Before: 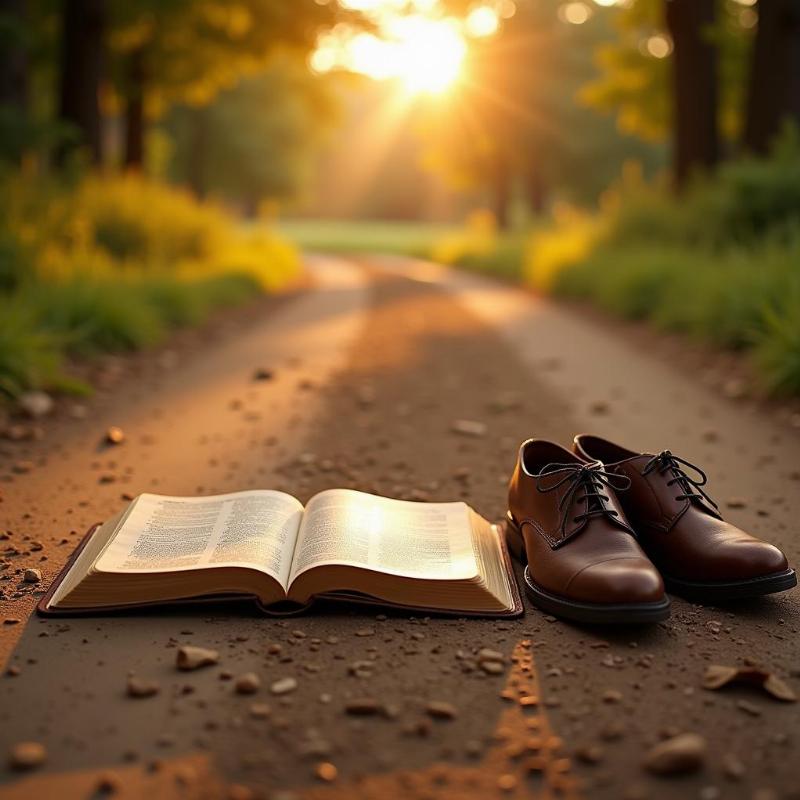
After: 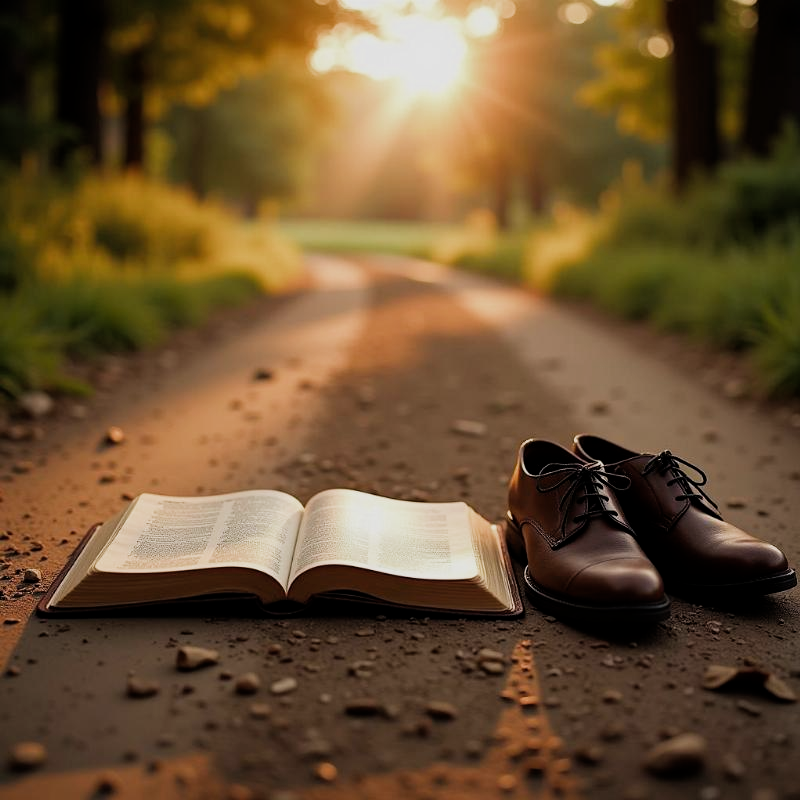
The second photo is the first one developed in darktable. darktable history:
filmic rgb: middle gray luminance 21.73%, black relative exposure -14 EV, white relative exposure 2.96 EV, threshold 6 EV, target black luminance 0%, hardness 8.81, latitude 59.69%, contrast 1.208, highlights saturation mix 5%, shadows ↔ highlights balance 41.6%, add noise in highlights 0, color science v3 (2019), use custom middle-gray values true, iterations of high-quality reconstruction 0, contrast in highlights soft, enable highlight reconstruction true
shadows and highlights: shadows 25, highlights -25
